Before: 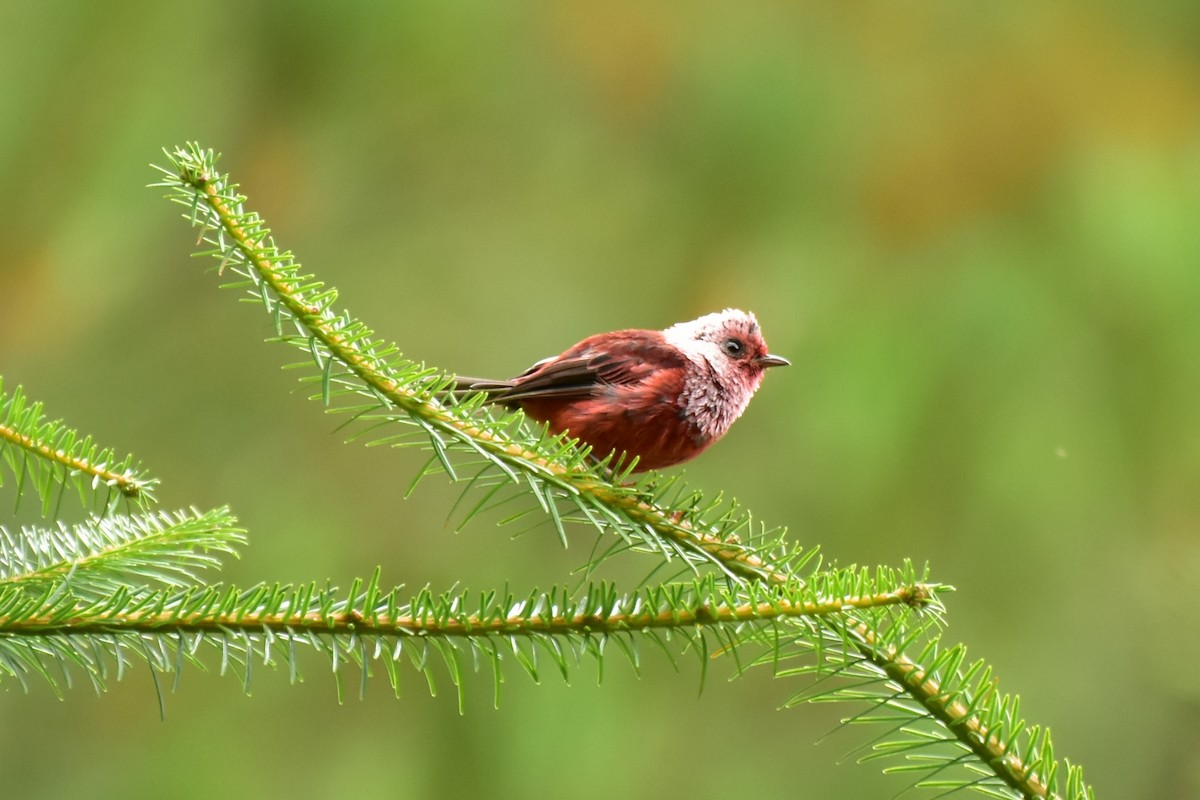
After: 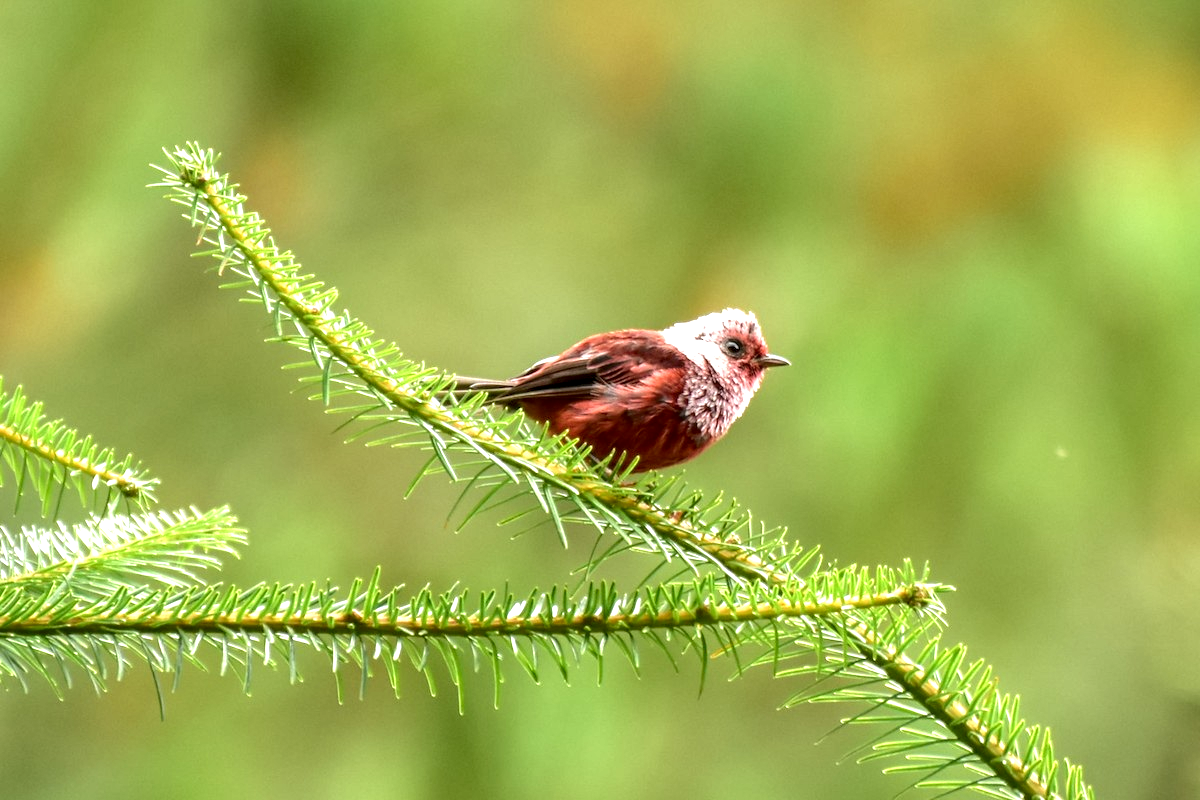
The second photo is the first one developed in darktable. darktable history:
tone equalizer: edges refinement/feathering 500, mask exposure compensation -1.57 EV, preserve details no
local contrast: detail 150%
exposure: black level correction 0.001, exposure 0.5 EV, compensate highlight preservation false
